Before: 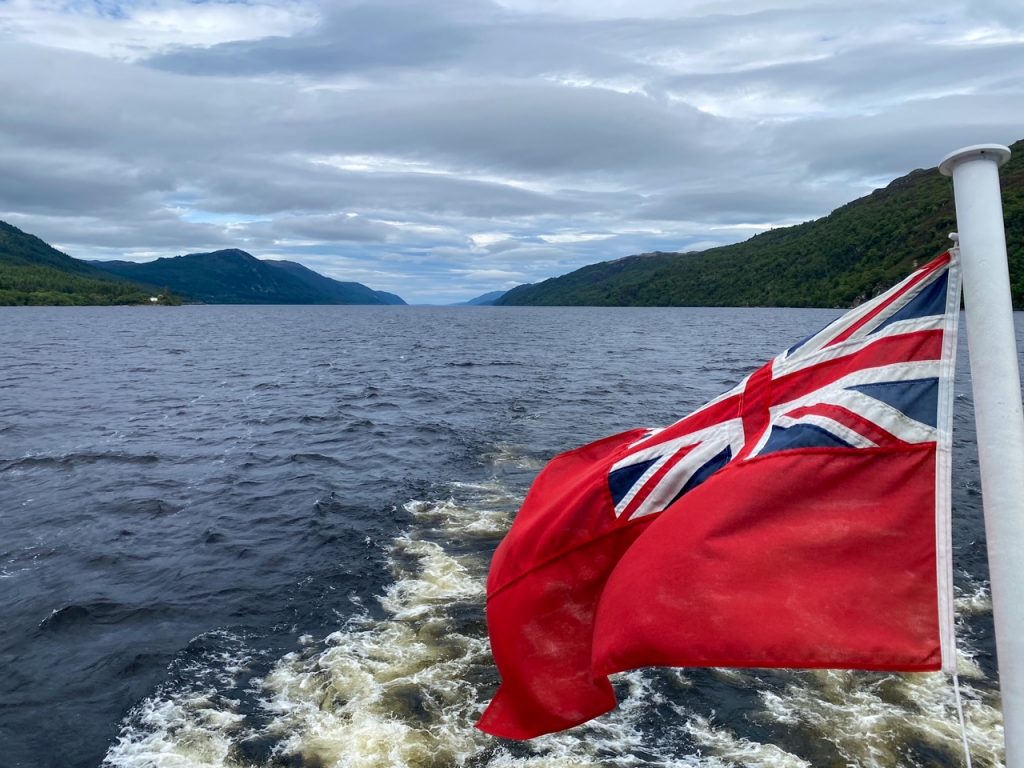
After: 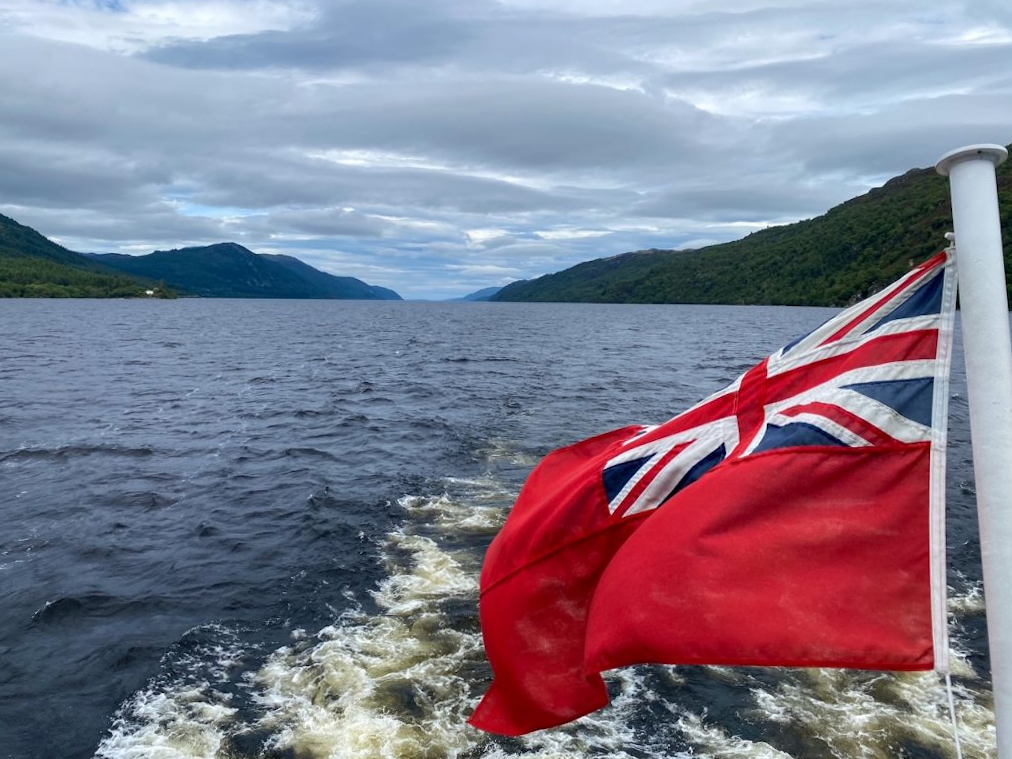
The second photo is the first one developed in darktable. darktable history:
crop and rotate: angle -0.478°
